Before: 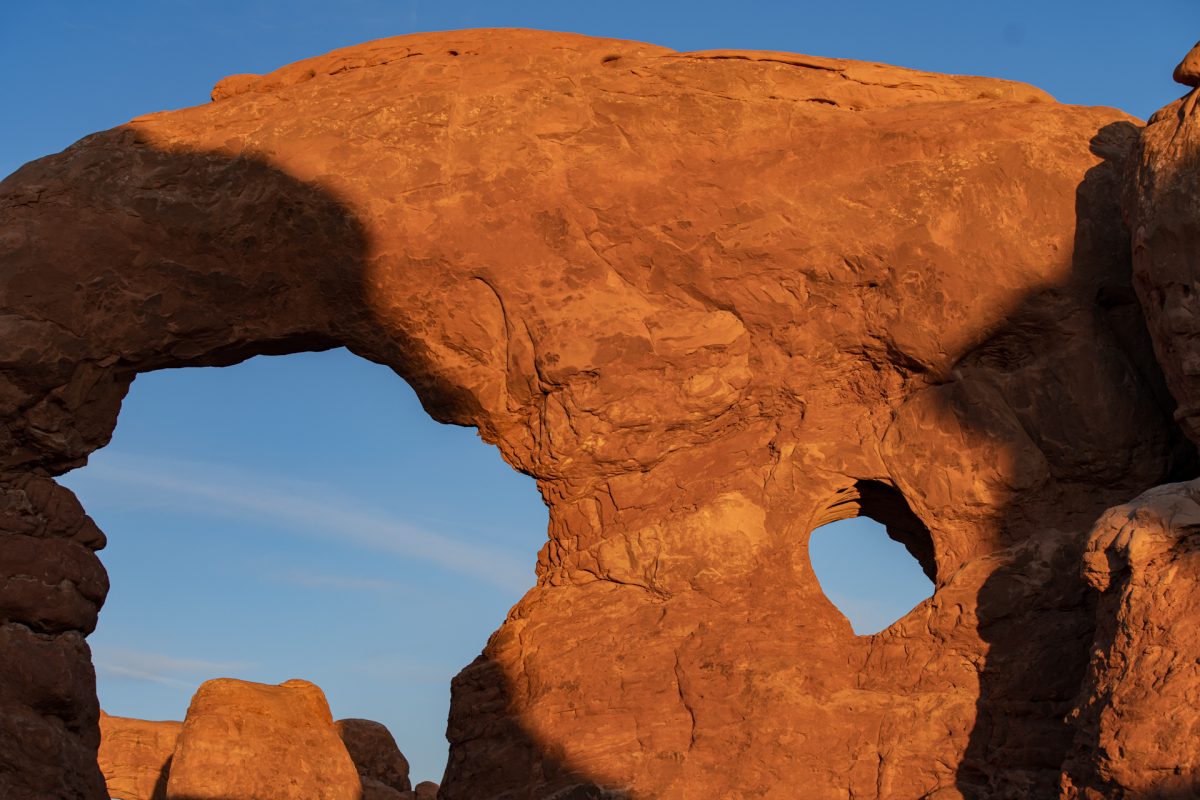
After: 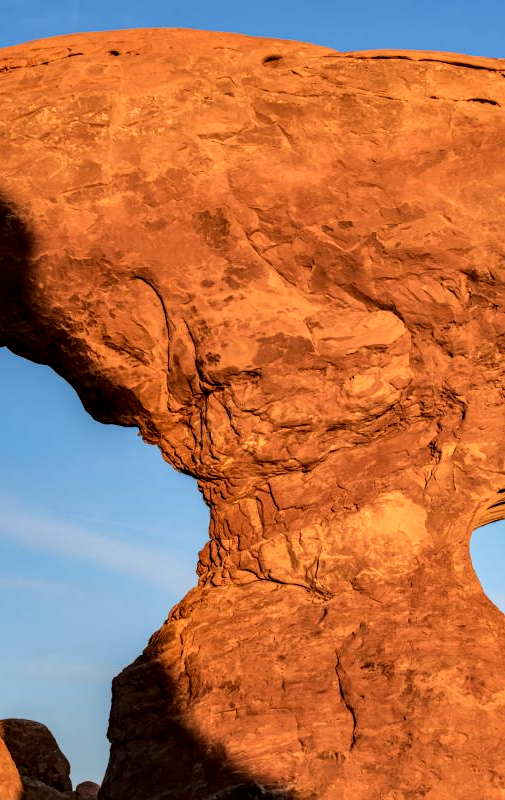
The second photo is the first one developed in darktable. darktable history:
crop: left 28.333%, right 29.58%
local contrast: highlights 20%, detail 150%
shadows and highlights: shadows -20.64, white point adjustment -2, highlights -35.01, highlights color adjustment 0.154%
base curve: curves: ch0 [(0, 0) (0.036, 0.025) (0.121, 0.166) (0.206, 0.329) (0.605, 0.79) (1, 1)]
